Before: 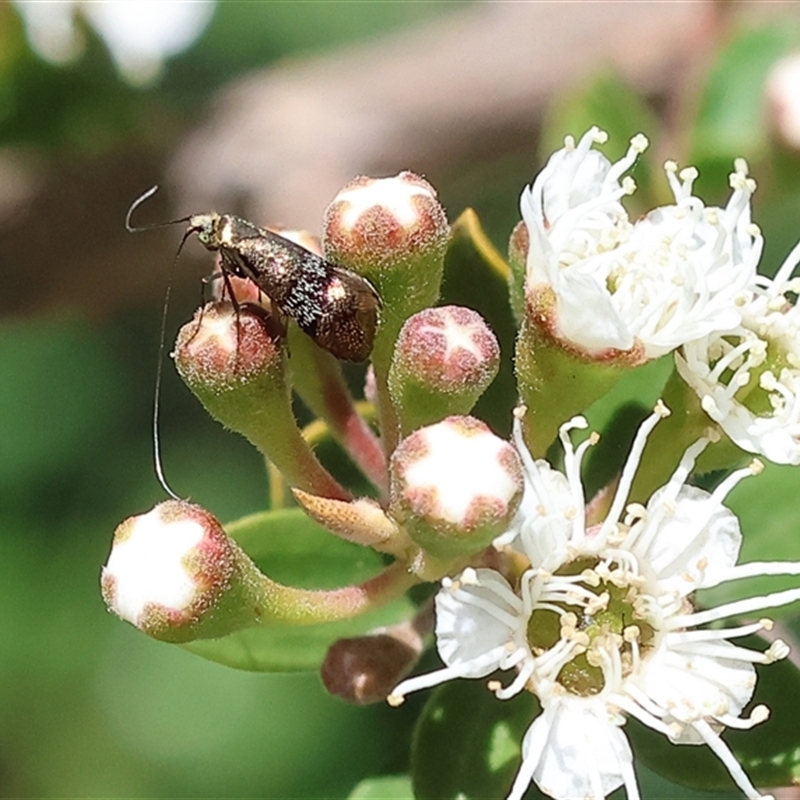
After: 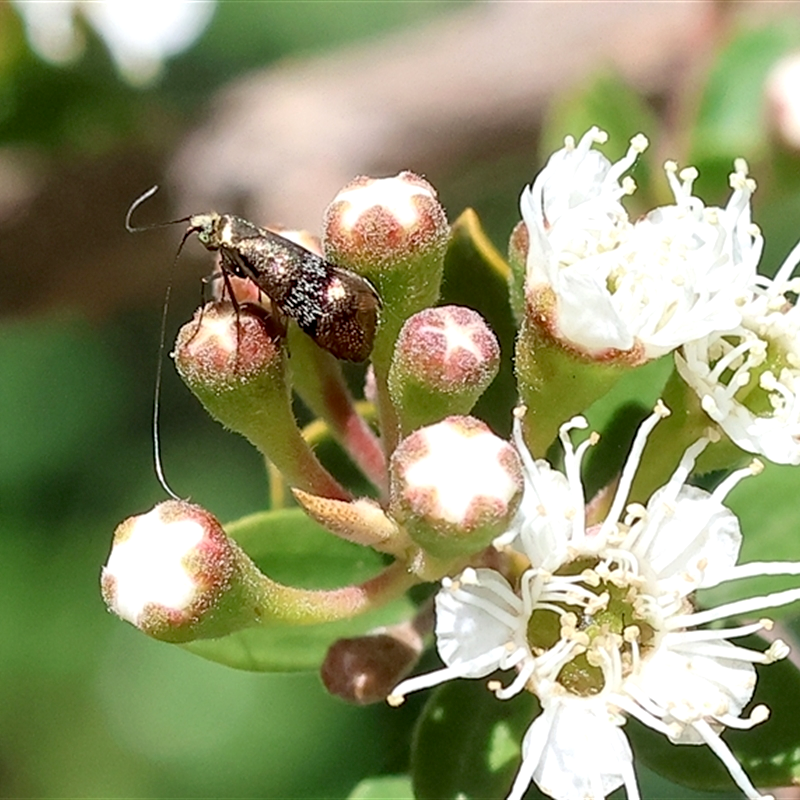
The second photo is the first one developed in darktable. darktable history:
exposure: black level correction 0.007, exposure 0.155 EV, compensate highlight preservation false
